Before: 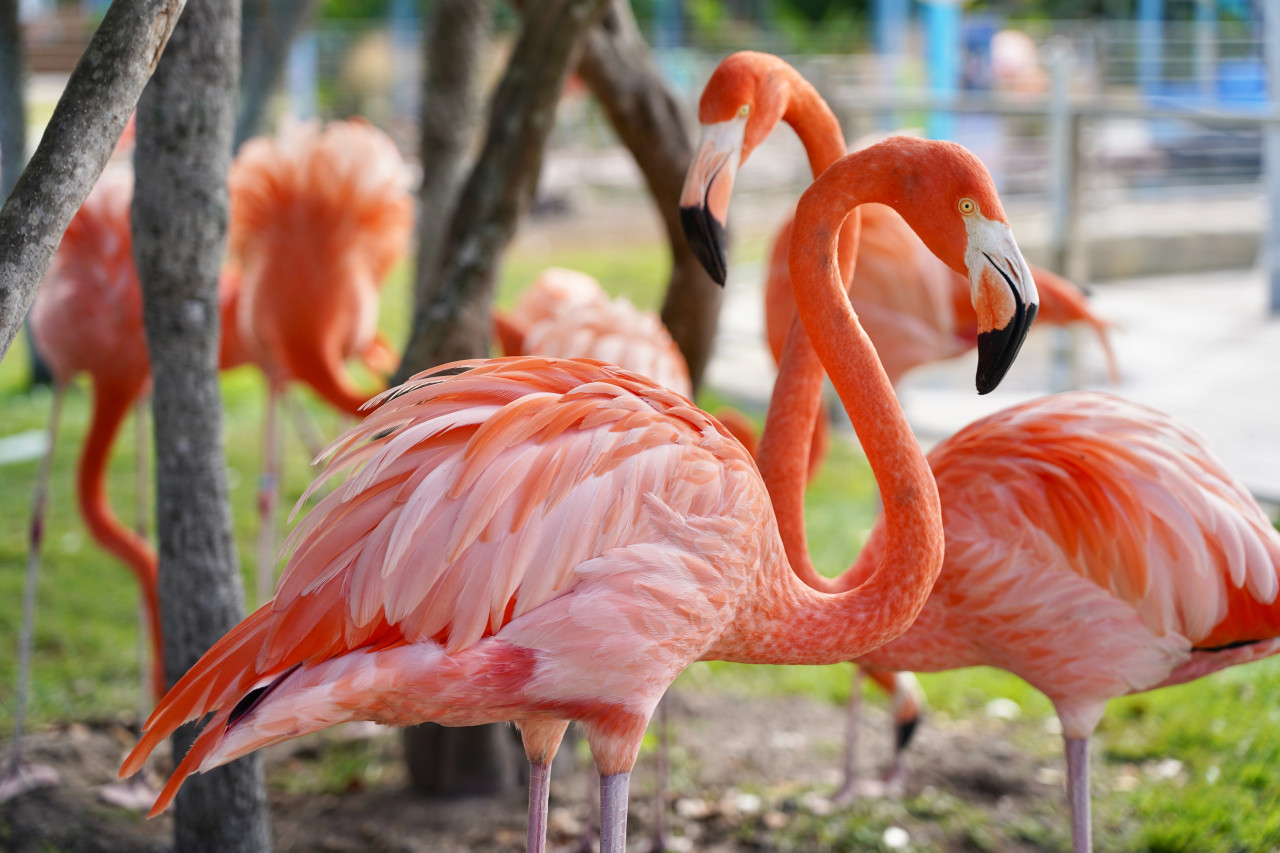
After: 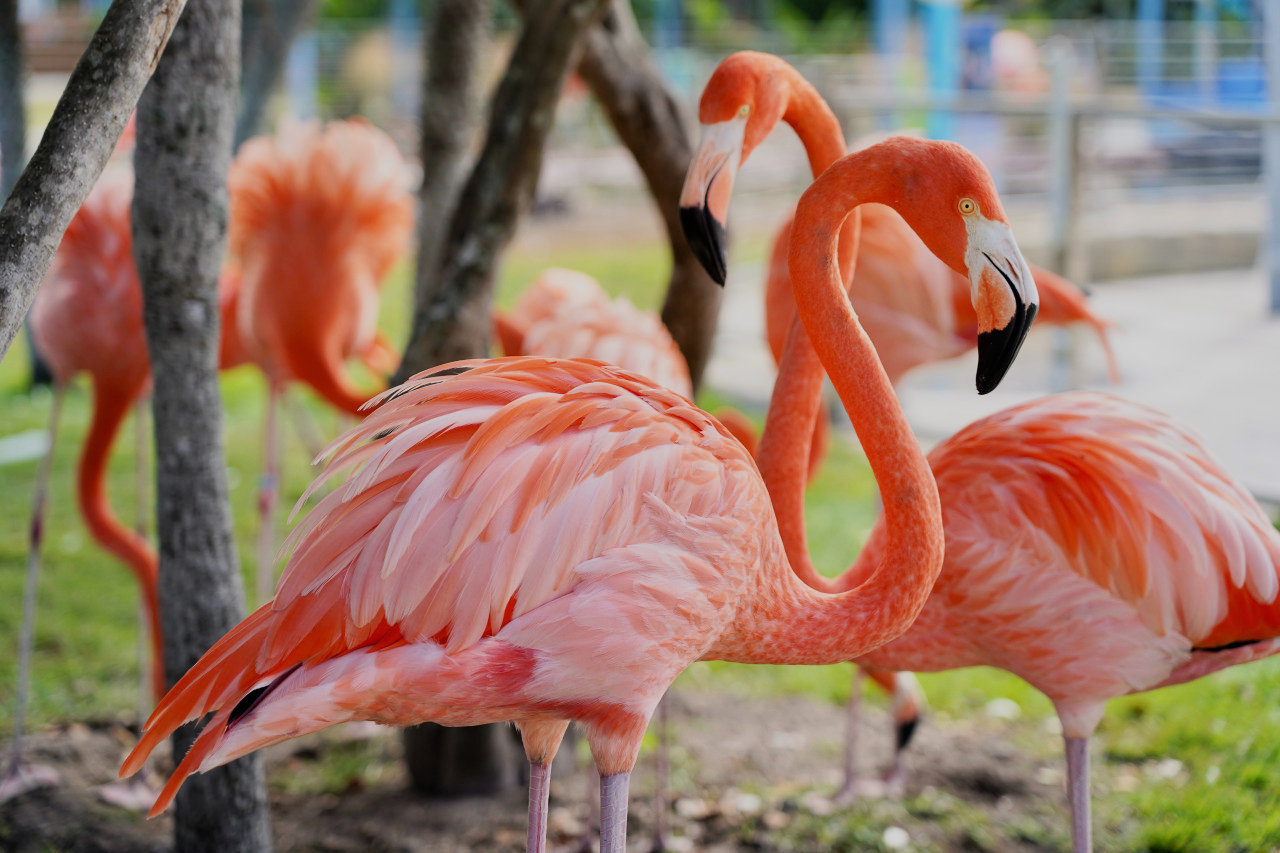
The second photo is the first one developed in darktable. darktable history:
filmic rgb: black relative exposure -7.65 EV, white relative exposure 4.56 EV, hardness 3.61, color science v6 (2022), iterations of high-quality reconstruction 0
exposure: black level correction 0, exposure 0 EV, compensate exposure bias true, compensate highlight preservation false
